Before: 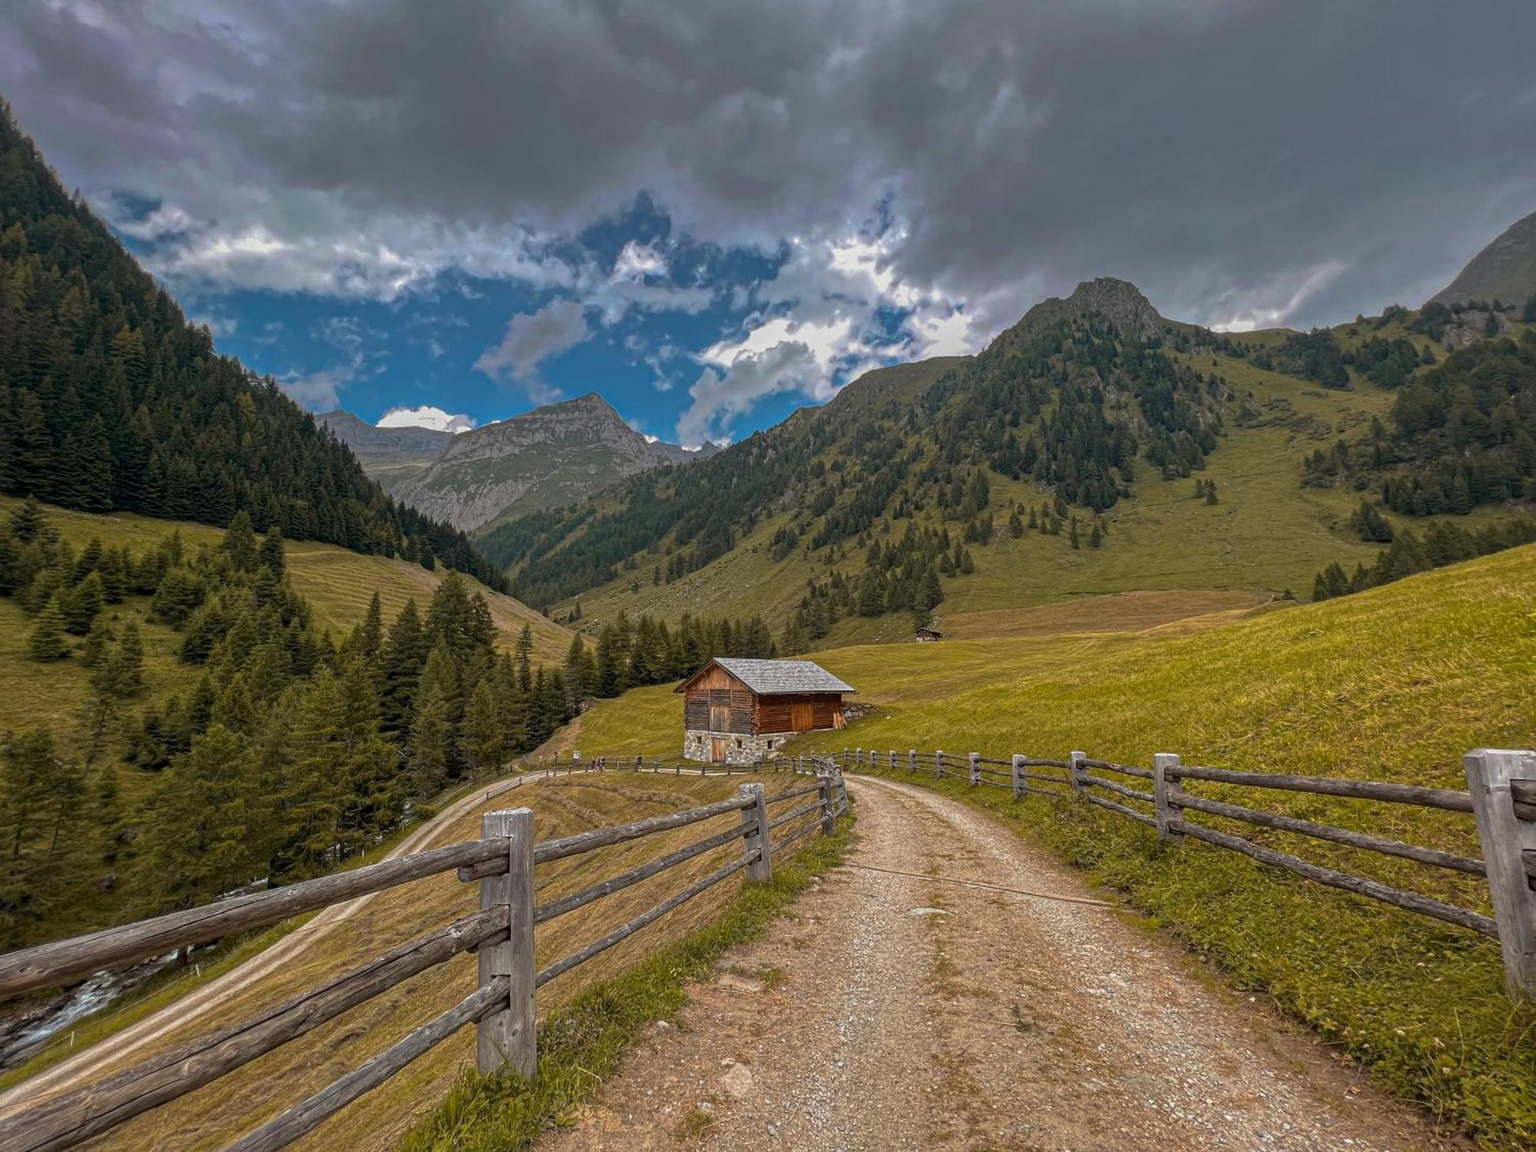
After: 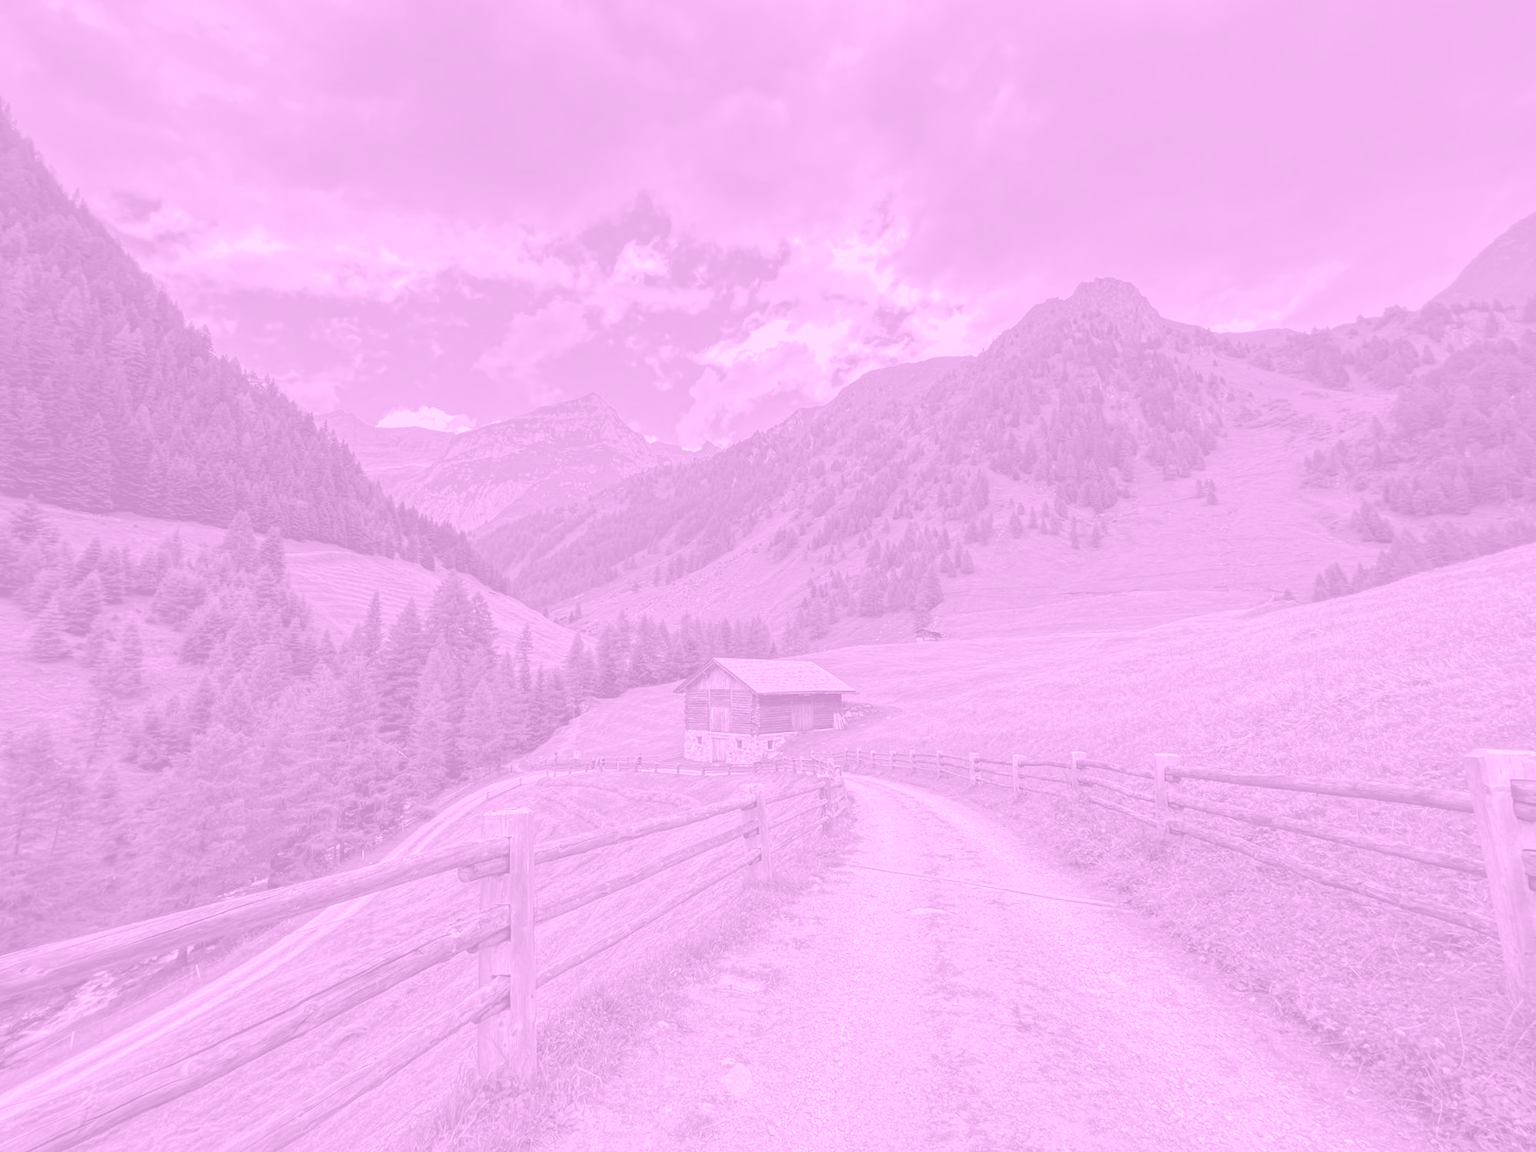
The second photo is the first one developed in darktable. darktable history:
colorize: hue 331.2°, saturation 69%, source mix 30.28%, lightness 69.02%, version 1
local contrast: highlights 100%, shadows 100%, detail 120%, midtone range 0.2
